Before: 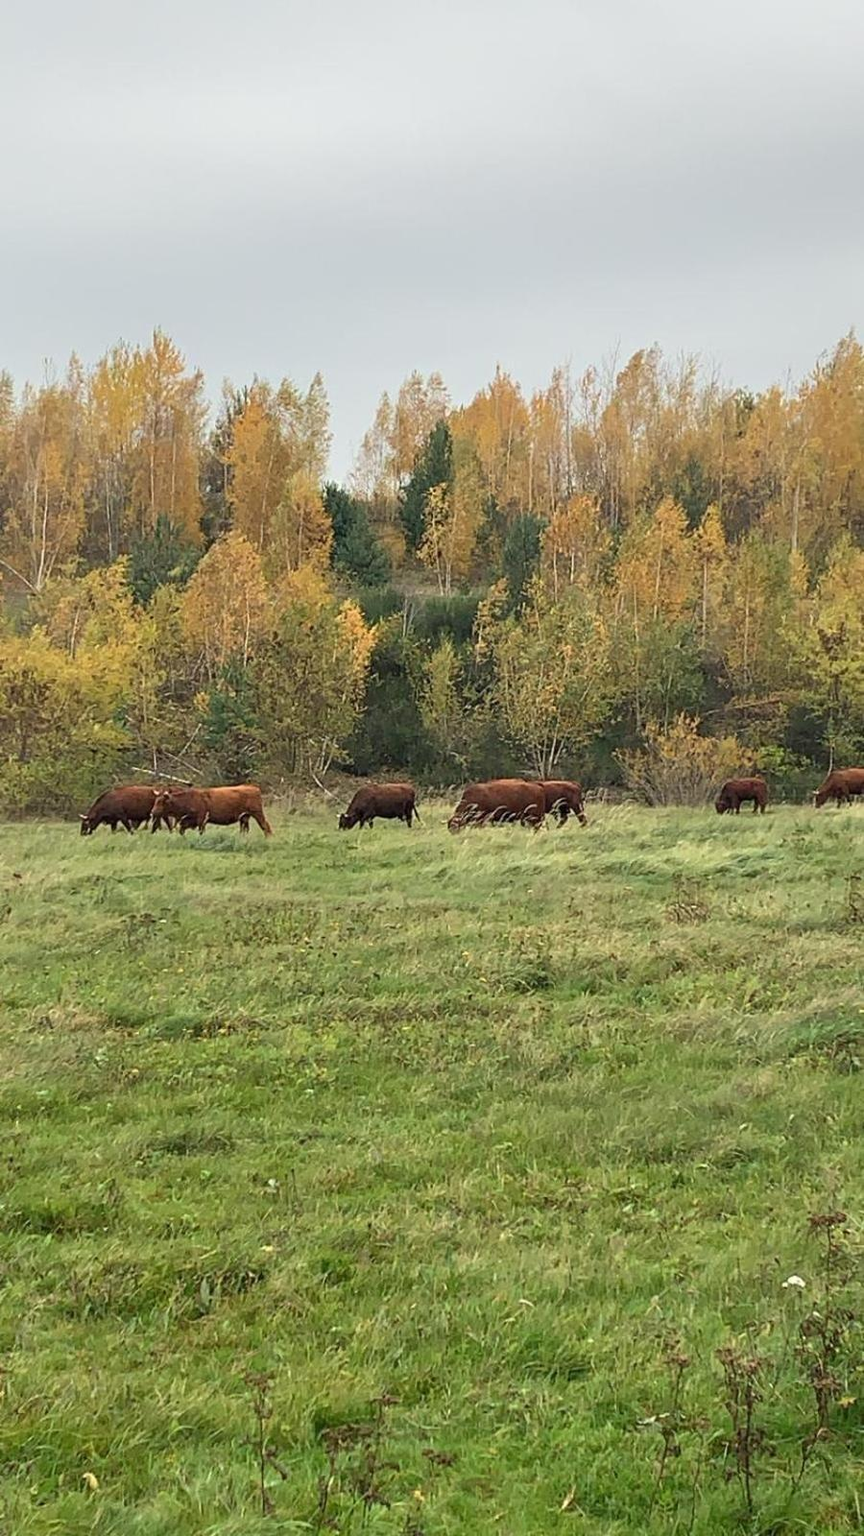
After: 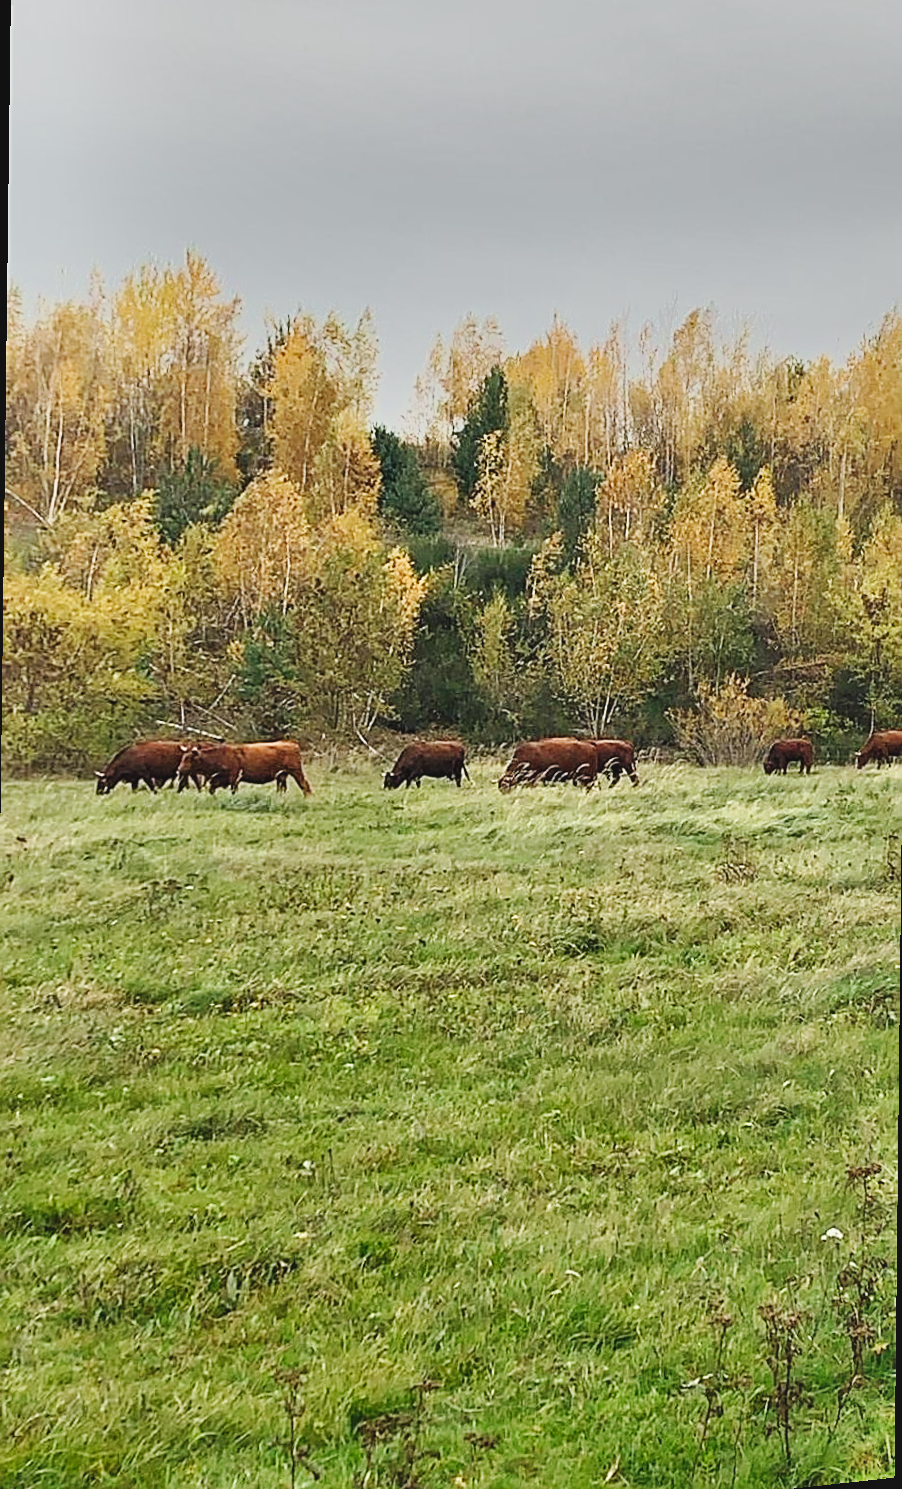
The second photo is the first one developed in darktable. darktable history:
contrast brightness saturation: contrast -0.1, saturation -0.1
base curve: curves: ch0 [(0, 0) (0.032, 0.025) (0.121, 0.166) (0.206, 0.329) (0.605, 0.79) (1, 1)], preserve colors none
rotate and perspective: rotation 0.679°, lens shift (horizontal) 0.136, crop left 0.009, crop right 0.991, crop top 0.078, crop bottom 0.95
shadows and highlights: soften with gaussian
sharpen: on, module defaults
tone equalizer: -7 EV -0.63 EV, -6 EV 1 EV, -5 EV -0.45 EV, -4 EV 0.43 EV, -3 EV 0.41 EV, -2 EV 0.15 EV, -1 EV -0.15 EV, +0 EV -0.39 EV, smoothing diameter 25%, edges refinement/feathering 10, preserve details guided filter
